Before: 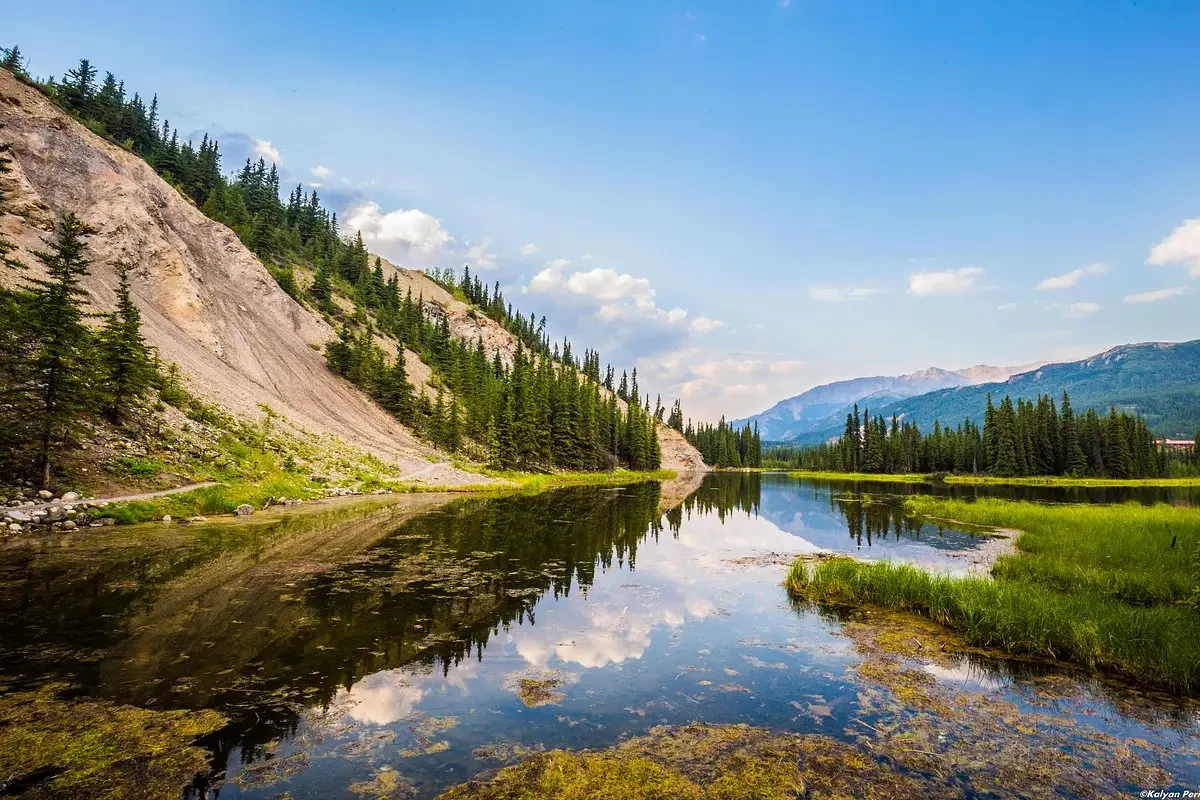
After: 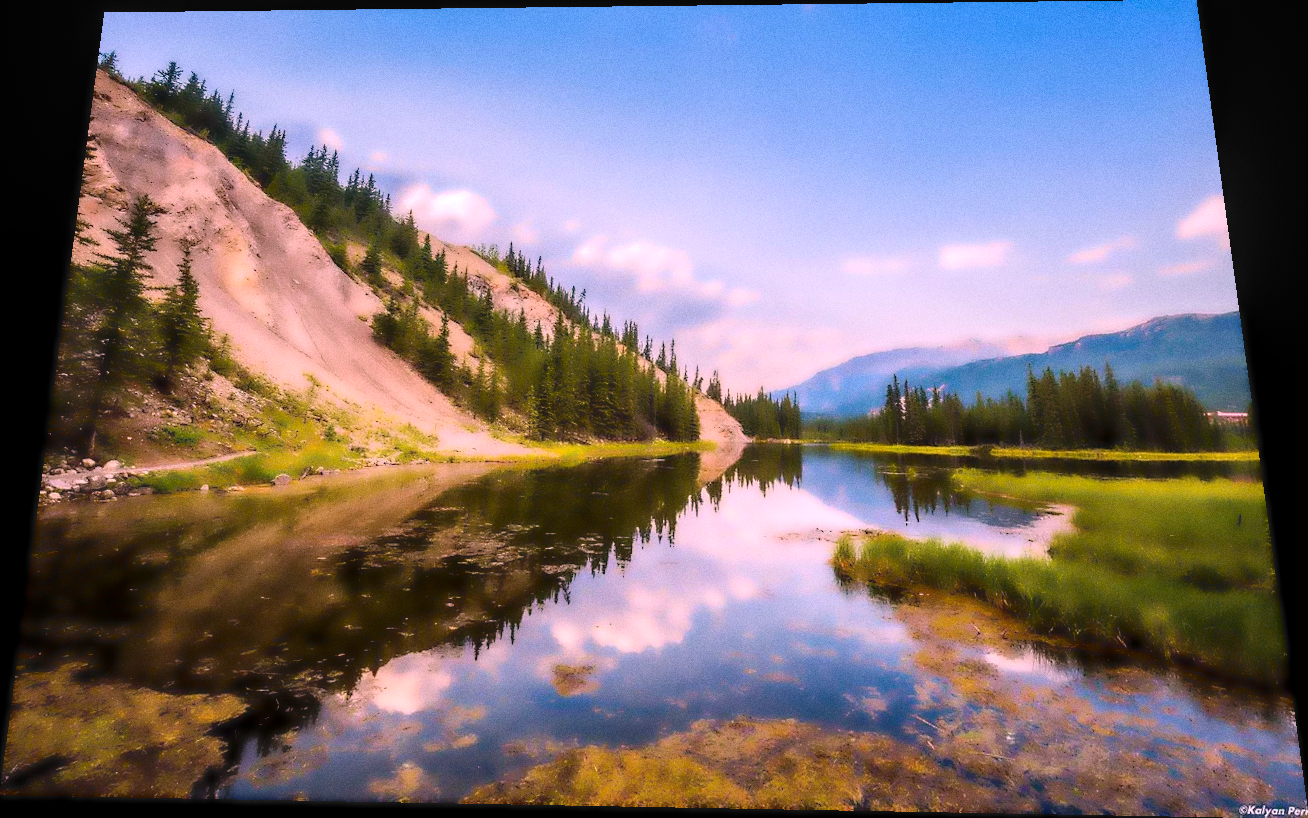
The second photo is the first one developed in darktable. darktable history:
grain: on, module defaults
white balance: red 1.188, blue 1.11
local contrast: detail 130%
rotate and perspective: rotation 0.128°, lens shift (vertical) -0.181, lens shift (horizontal) -0.044, shear 0.001, automatic cropping off
lowpass: radius 4, soften with bilateral filter, unbound 0
